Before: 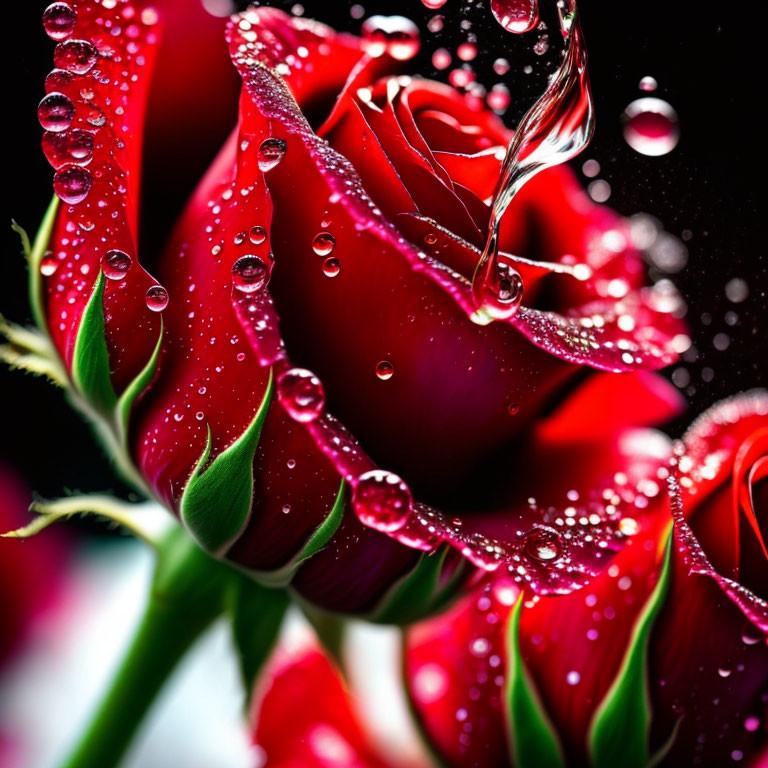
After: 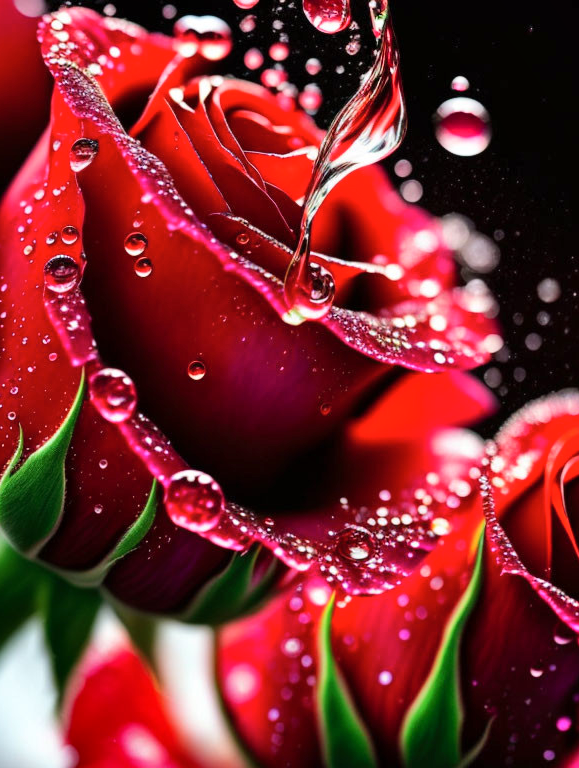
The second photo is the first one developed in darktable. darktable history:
shadows and highlights: white point adjustment 0.1, highlights -70, soften with gaussian
local contrast: mode bilateral grid, contrast 15, coarseness 36, detail 105%, midtone range 0.2
crop and rotate: left 24.6%
